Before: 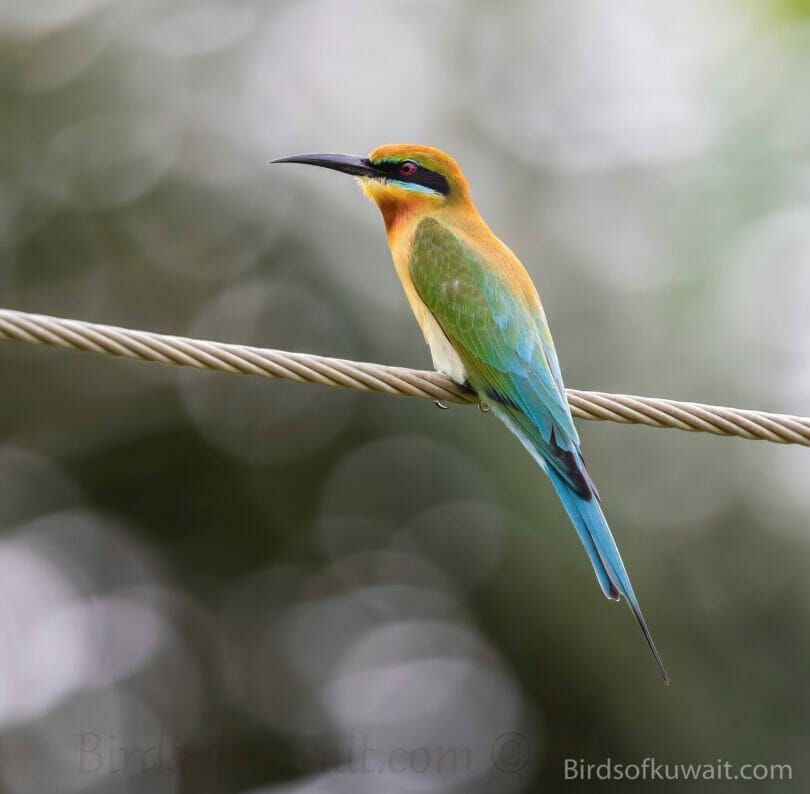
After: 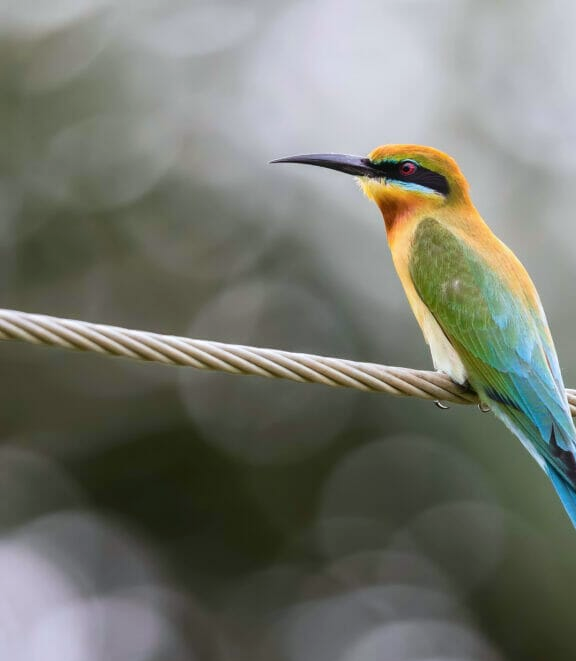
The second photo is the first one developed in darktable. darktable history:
white balance: red 0.983, blue 1.036
contrast brightness saturation: contrast 0.1, brightness 0.02, saturation 0.02
crop: right 28.885%, bottom 16.626%
